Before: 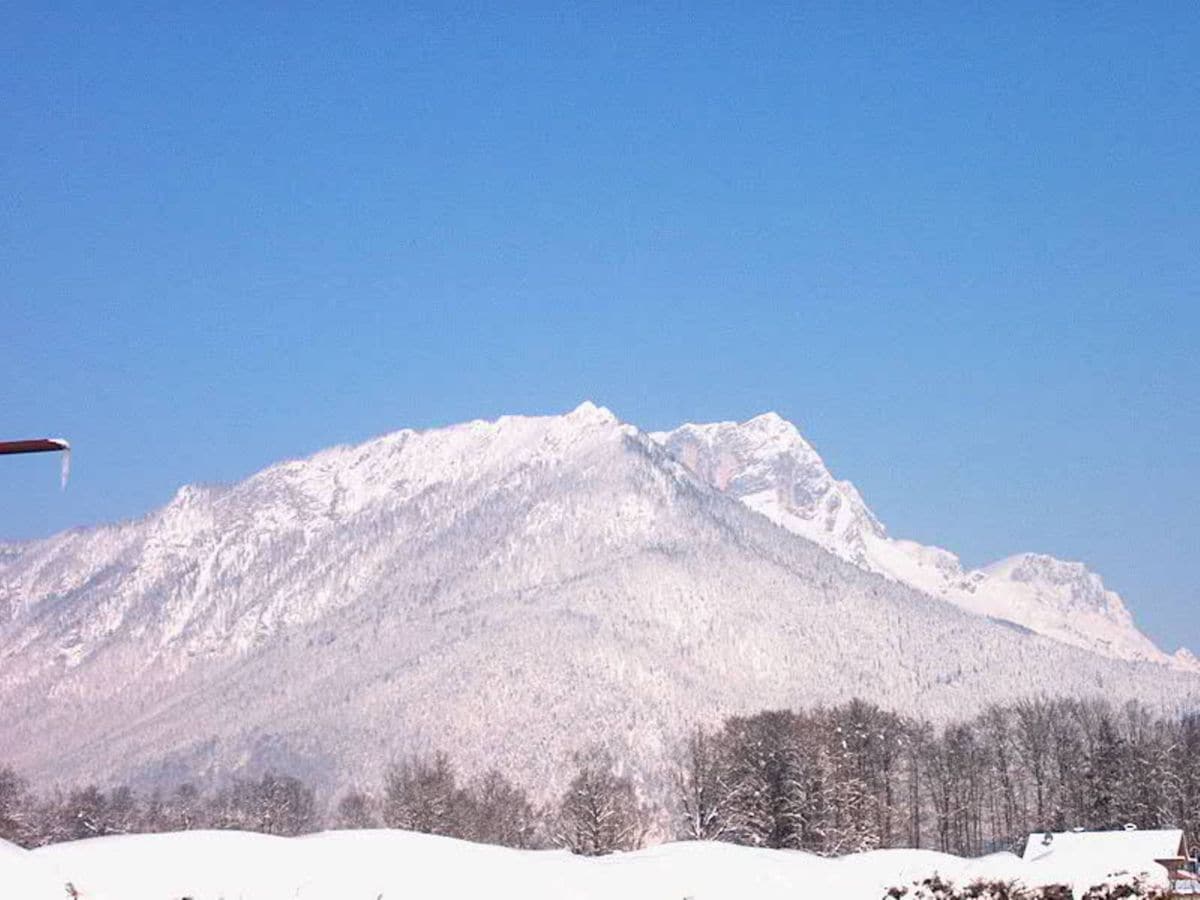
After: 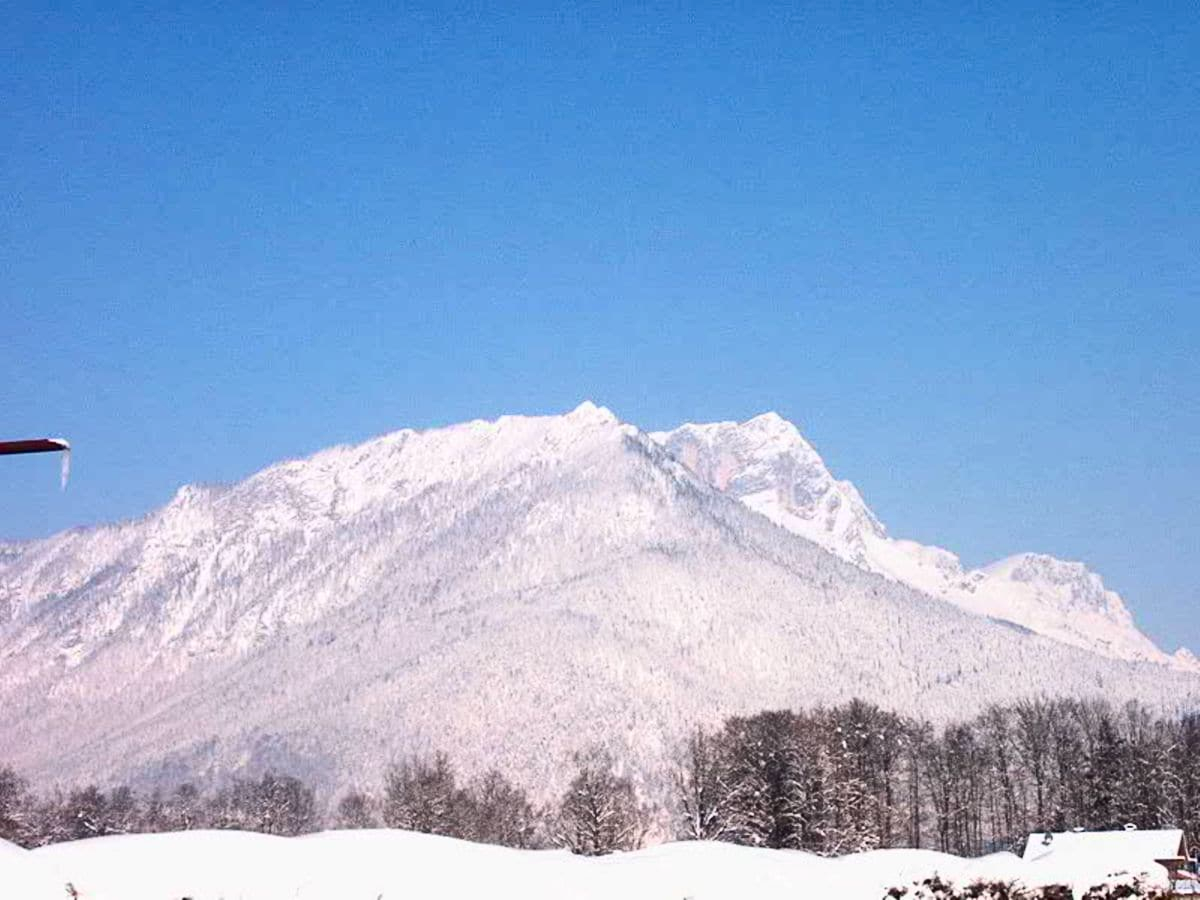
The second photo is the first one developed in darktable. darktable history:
contrast brightness saturation: contrast 0.198, brightness -0.102, saturation 0.098
